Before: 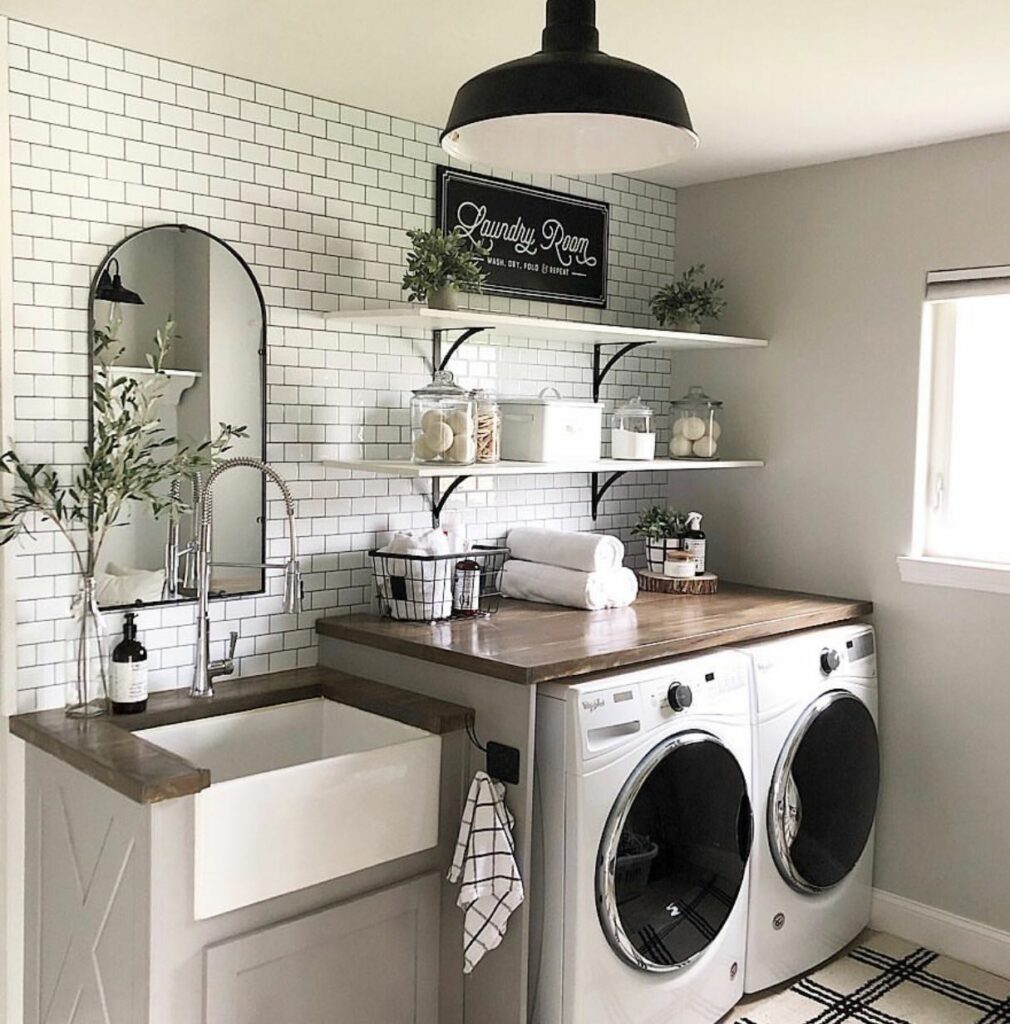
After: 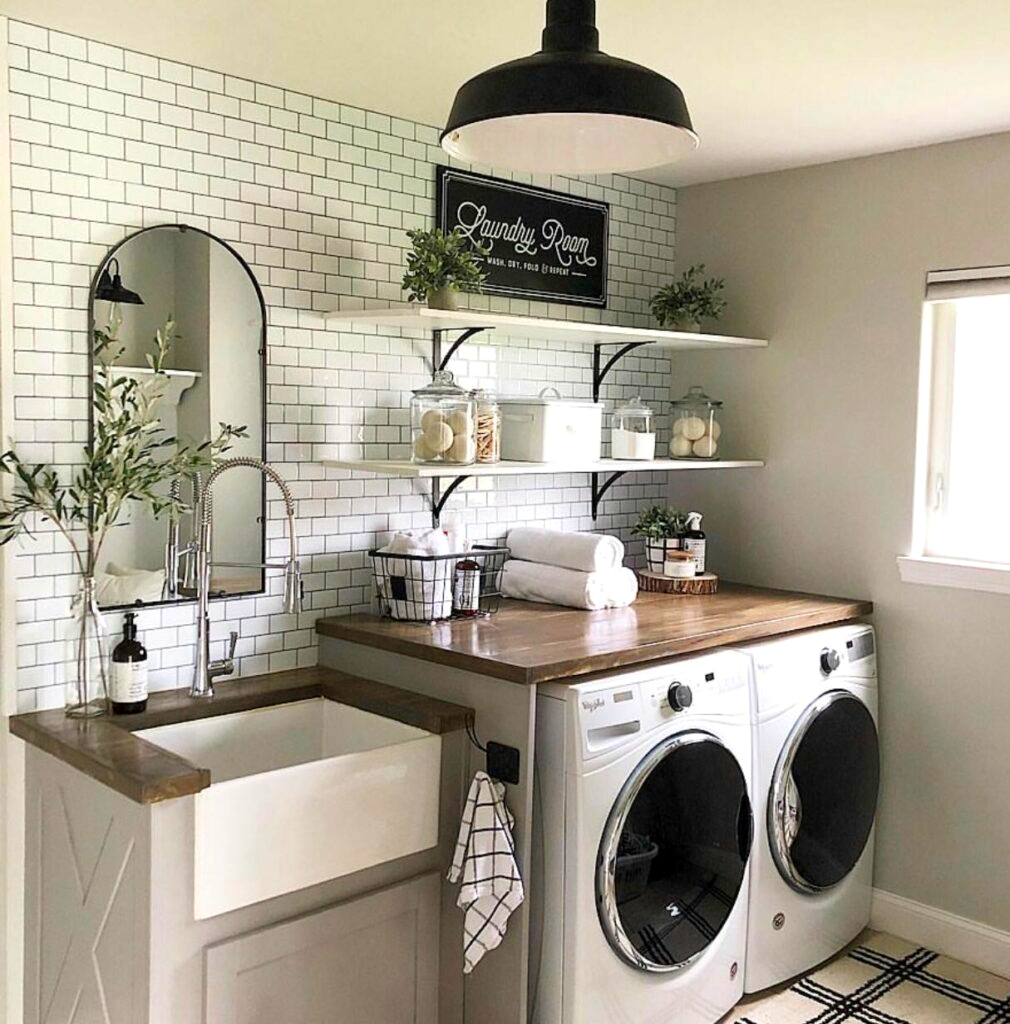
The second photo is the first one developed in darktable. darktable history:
exposure: exposure -0.015 EV, compensate exposure bias true, compensate highlight preservation false
contrast brightness saturation: saturation 0.507
local contrast: highlights 106%, shadows 98%, detail 120%, midtone range 0.2
